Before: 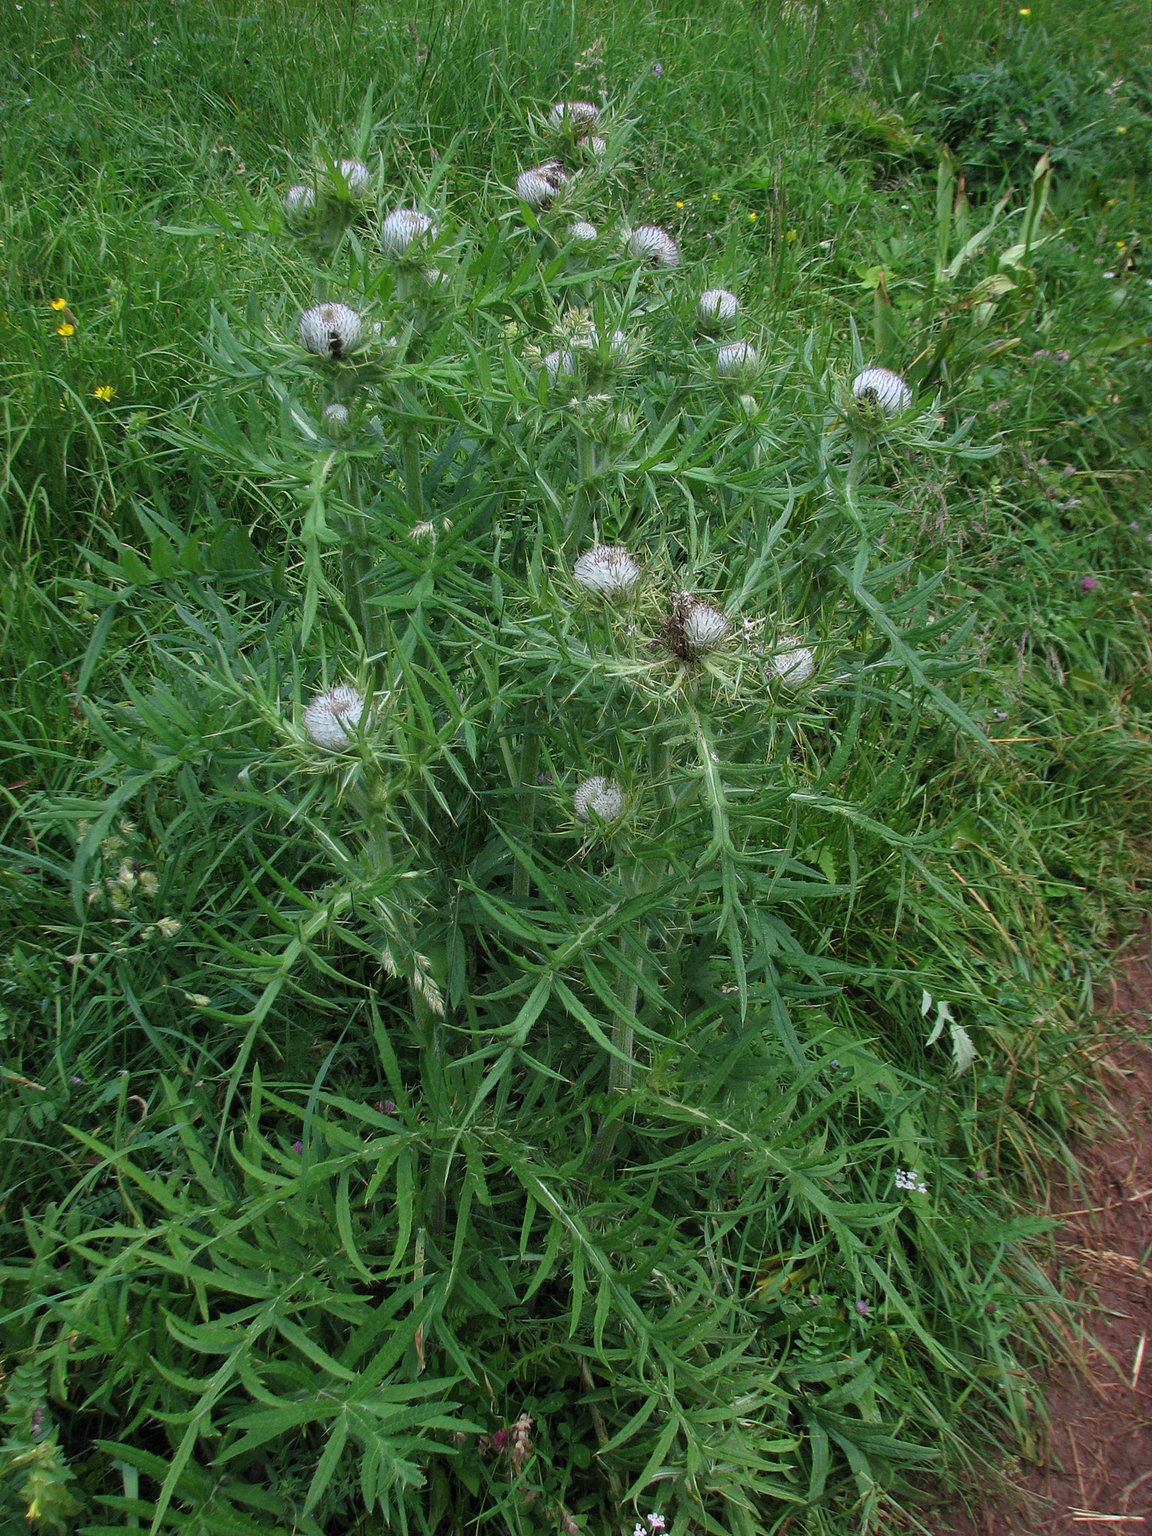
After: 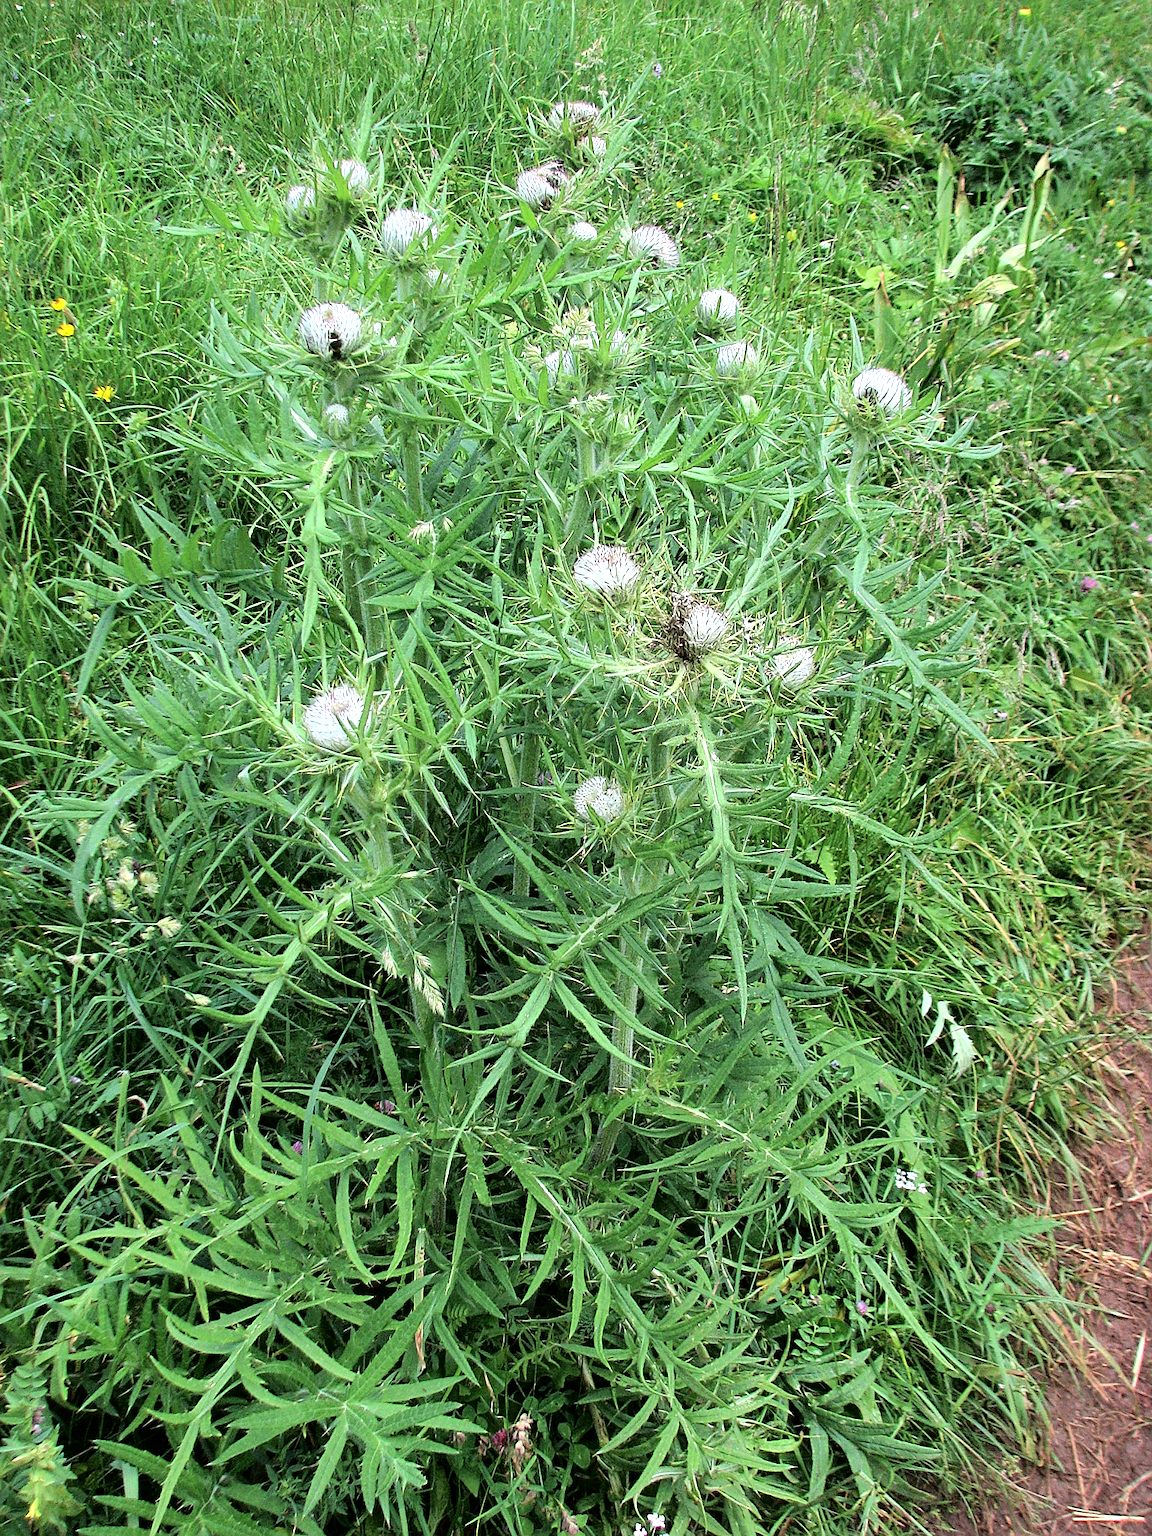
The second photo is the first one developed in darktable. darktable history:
tone curve: curves: ch0 [(0, 0) (0.003, 0) (0.011, 0.001) (0.025, 0.003) (0.044, 0.005) (0.069, 0.012) (0.1, 0.023) (0.136, 0.039) (0.177, 0.088) (0.224, 0.15) (0.277, 0.239) (0.335, 0.334) (0.399, 0.43) (0.468, 0.526) (0.543, 0.621) (0.623, 0.711) (0.709, 0.791) (0.801, 0.87) (0.898, 0.949) (1, 1)], color space Lab, independent channels, preserve colors none
exposure: exposure -0.003 EV, compensate exposure bias true, compensate highlight preservation false
sharpen: on, module defaults
